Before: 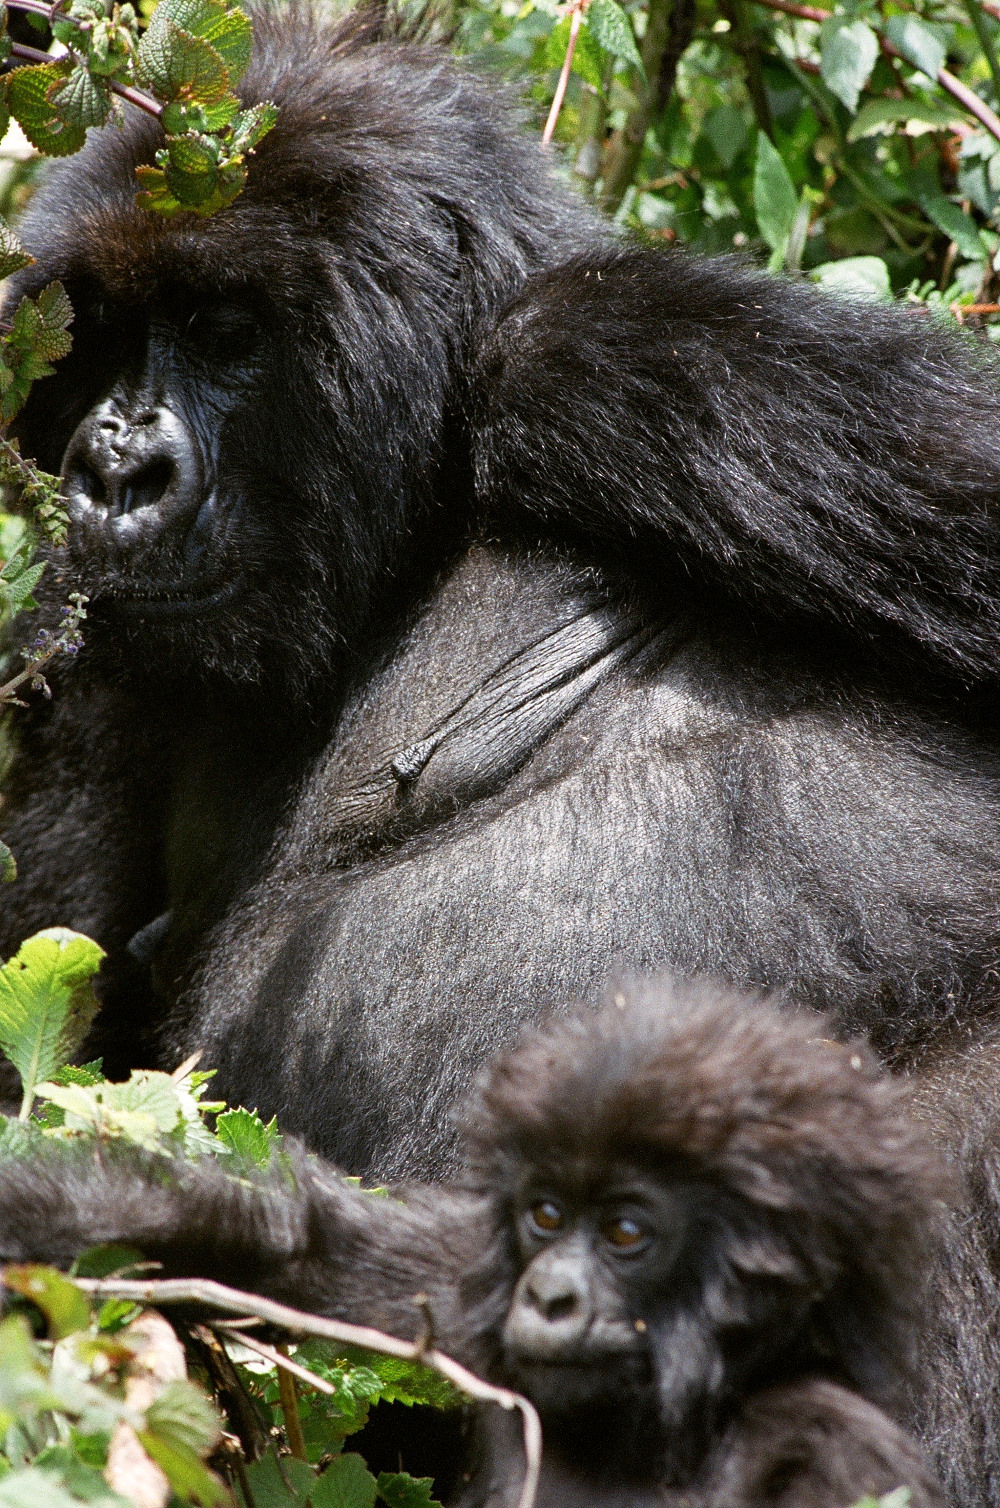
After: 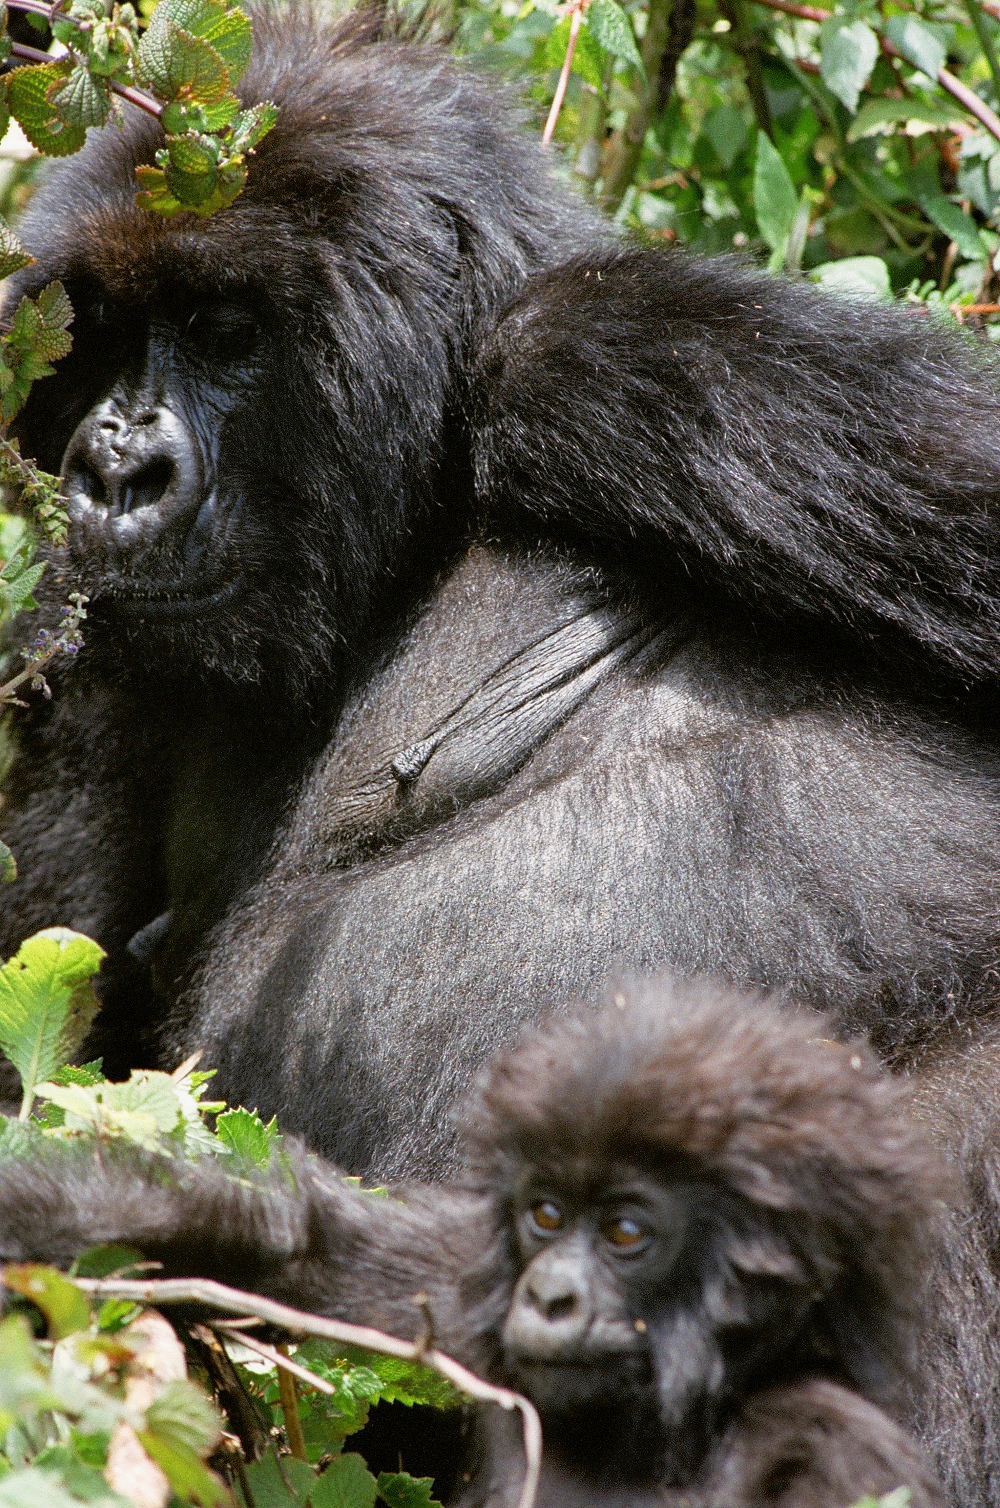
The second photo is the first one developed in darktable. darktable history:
tone curve: curves: ch0 [(0, 0) (0.258, 0.333) (1, 1)], preserve colors norm RGB
